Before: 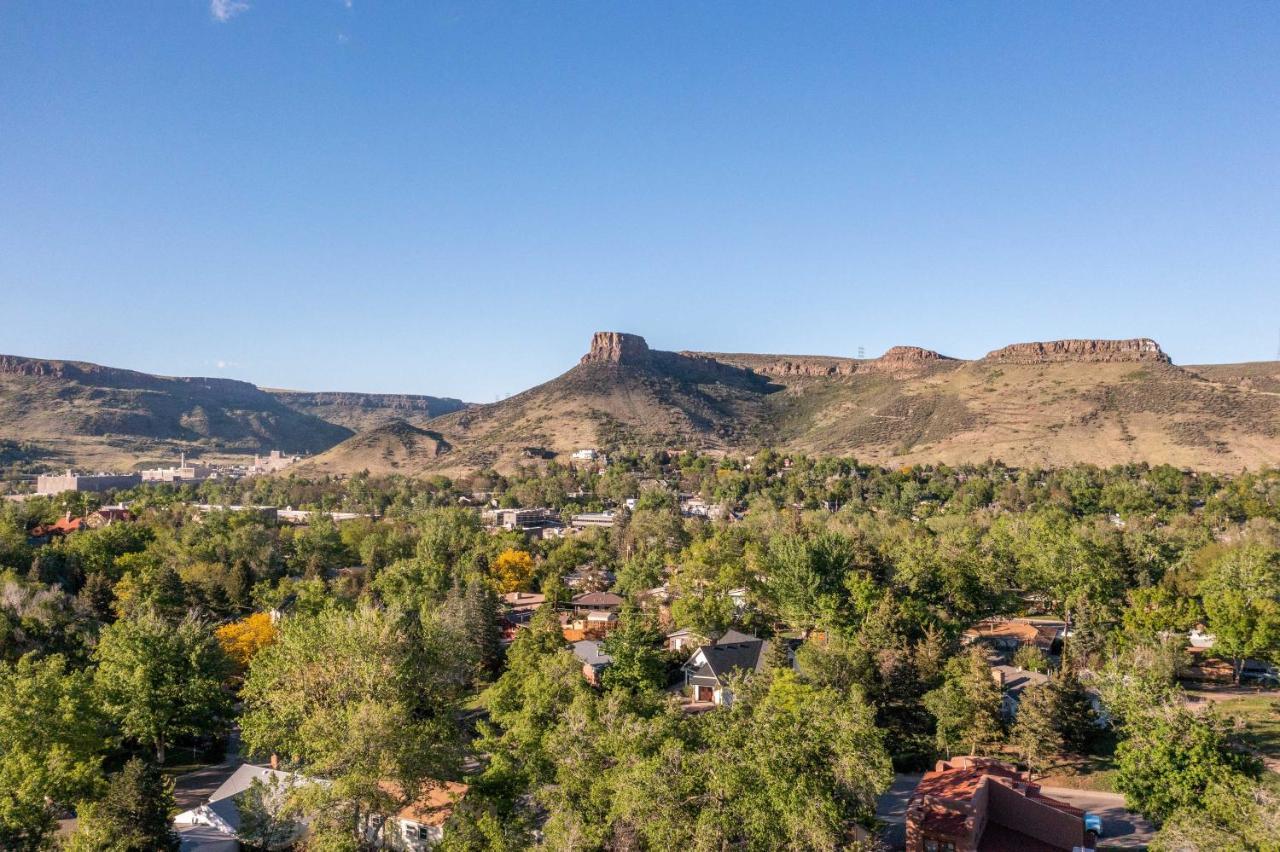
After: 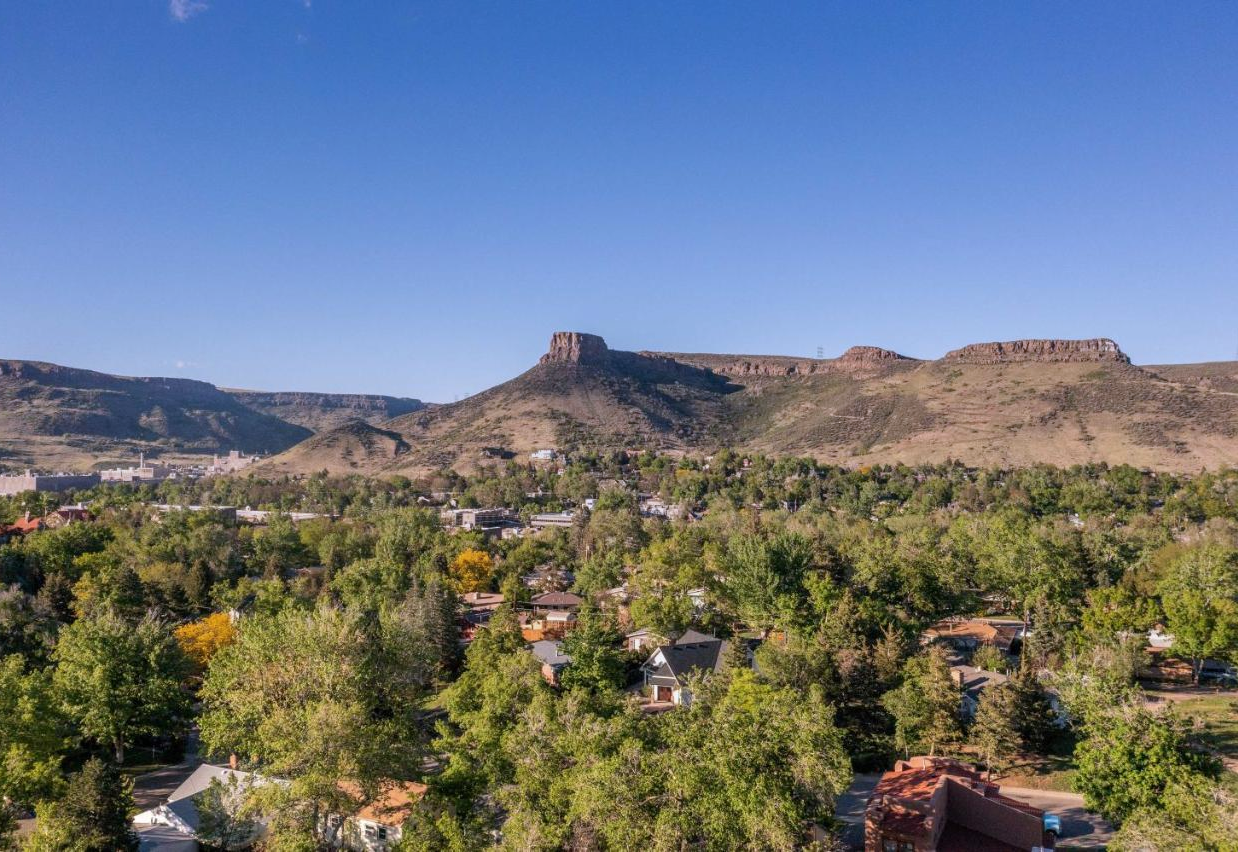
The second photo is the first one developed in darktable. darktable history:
crop and rotate: left 3.238%
graduated density: hue 238.83°, saturation 50%
